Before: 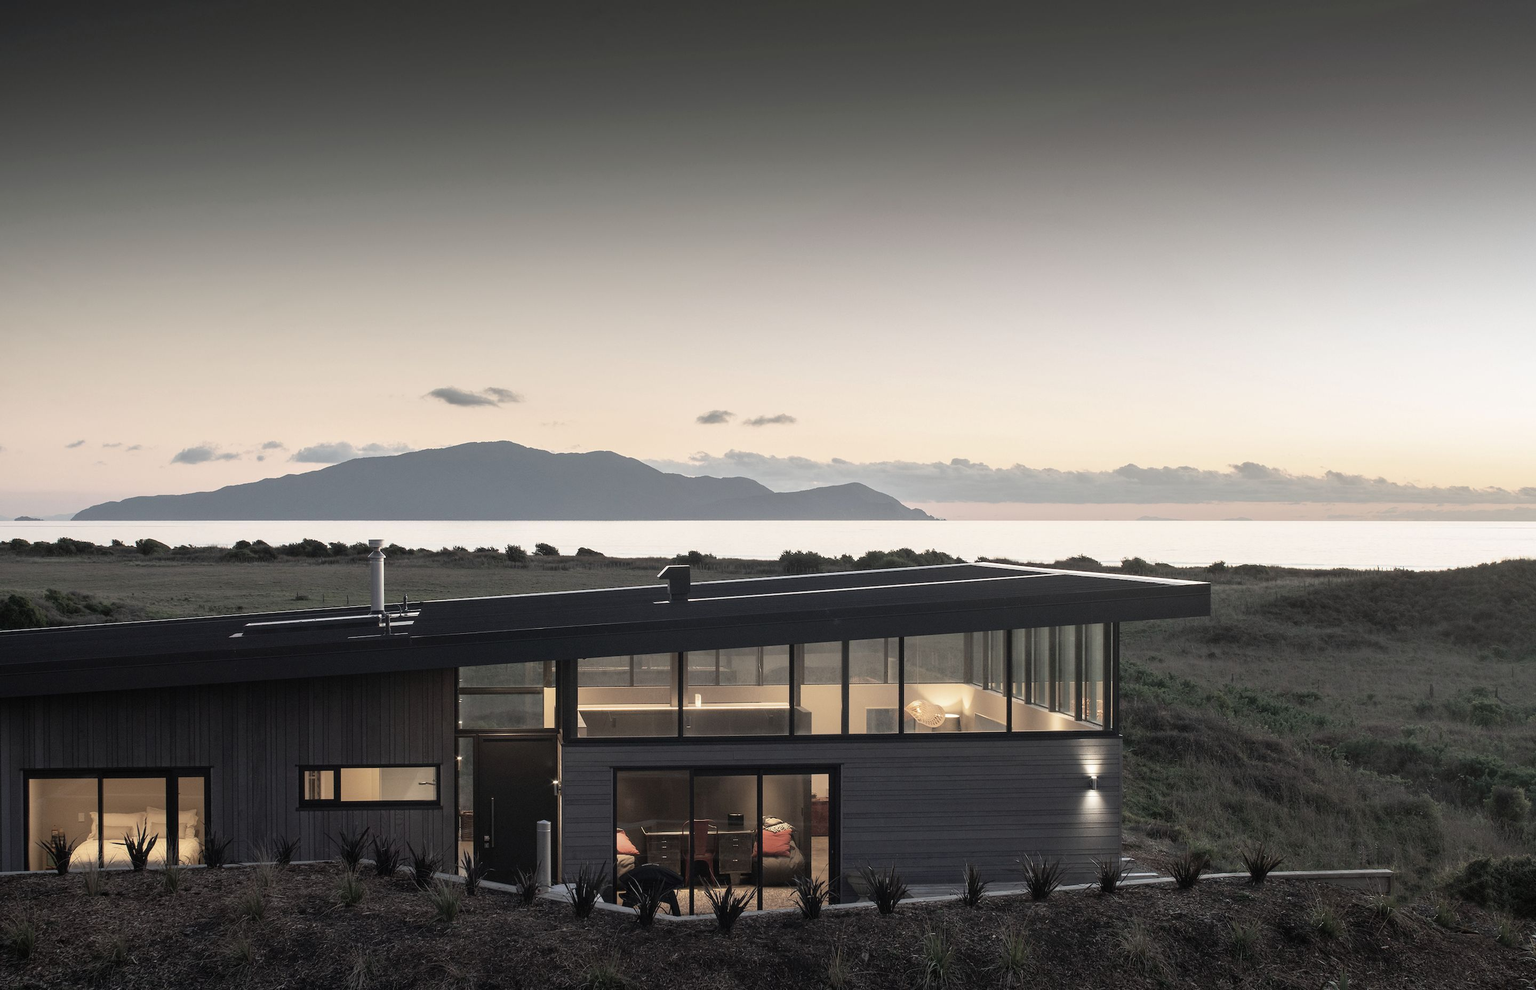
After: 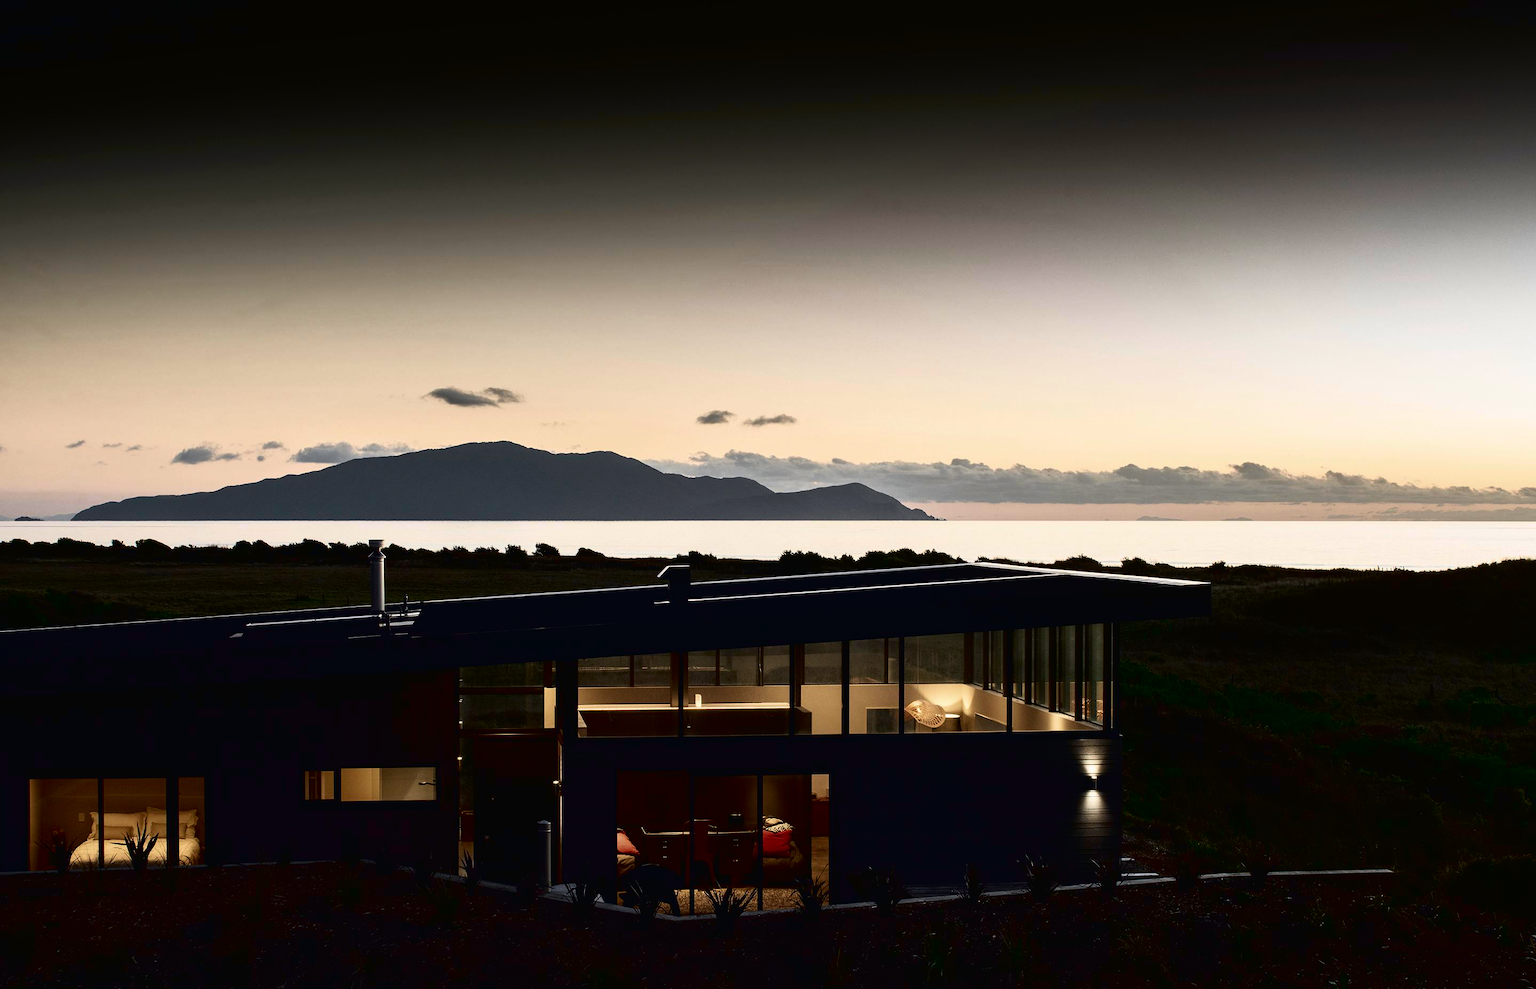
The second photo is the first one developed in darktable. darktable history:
contrast brightness saturation: contrast 0.09, brightness -0.59, saturation 0.17
tone curve: curves: ch0 [(0, 0.013) (0.054, 0.018) (0.205, 0.191) (0.289, 0.292) (0.39, 0.424) (0.493, 0.551) (0.647, 0.752) (0.796, 0.887) (1, 0.998)]; ch1 [(0, 0) (0.371, 0.339) (0.477, 0.452) (0.494, 0.495) (0.501, 0.501) (0.51, 0.516) (0.54, 0.557) (0.572, 0.605) (0.66, 0.701) (0.783, 0.804) (1, 1)]; ch2 [(0, 0) (0.32, 0.281) (0.403, 0.399) (0.441, 0.428) (0.47, 0.469) (0.498, 0.496) (0.524, 0.543) (0.551, 0.579) (0.633, 0.665) (0.7, 0.711) (1, 1)], color space Lab, independent channels, preserve colors none
